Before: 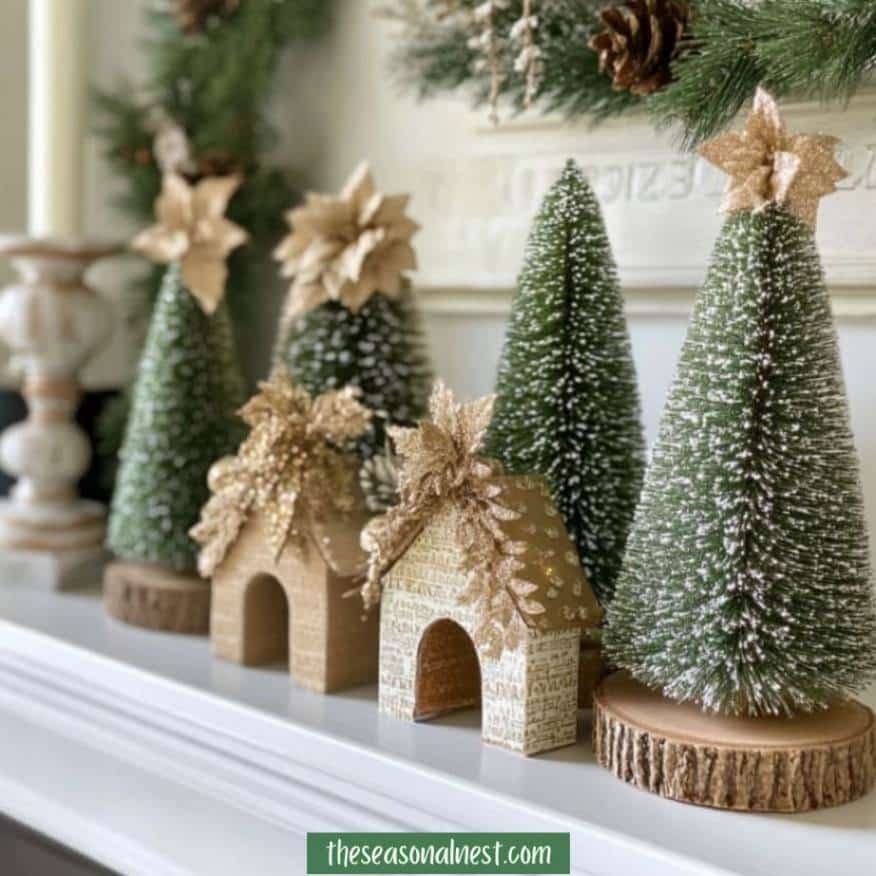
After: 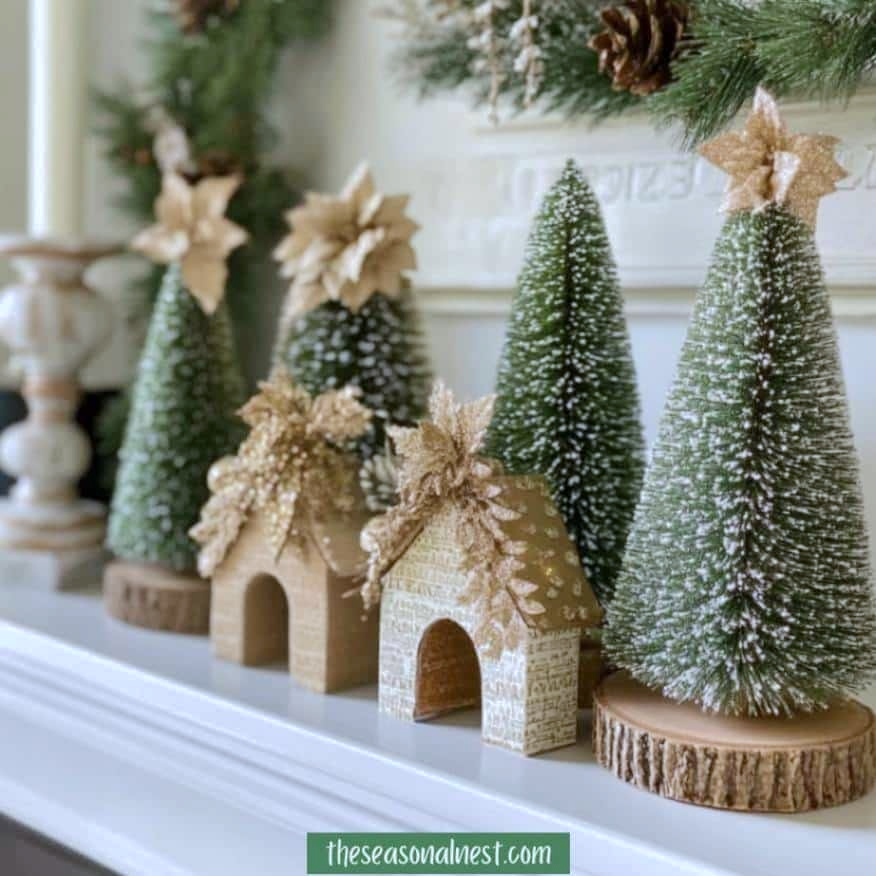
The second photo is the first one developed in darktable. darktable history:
base curve: curves: ch0 [(0, 0) (0.235, 0.266) (0.503, 0.496) (0.786, 0.72) (1, 1)]
white balance: red 0.954, blue 1.079
